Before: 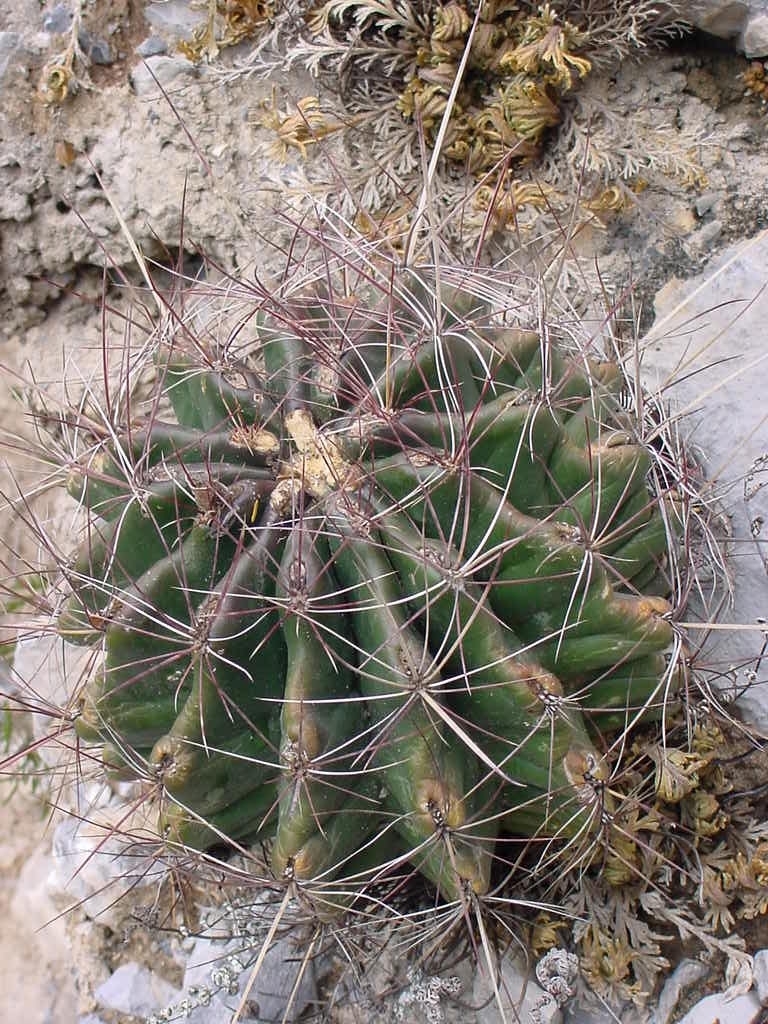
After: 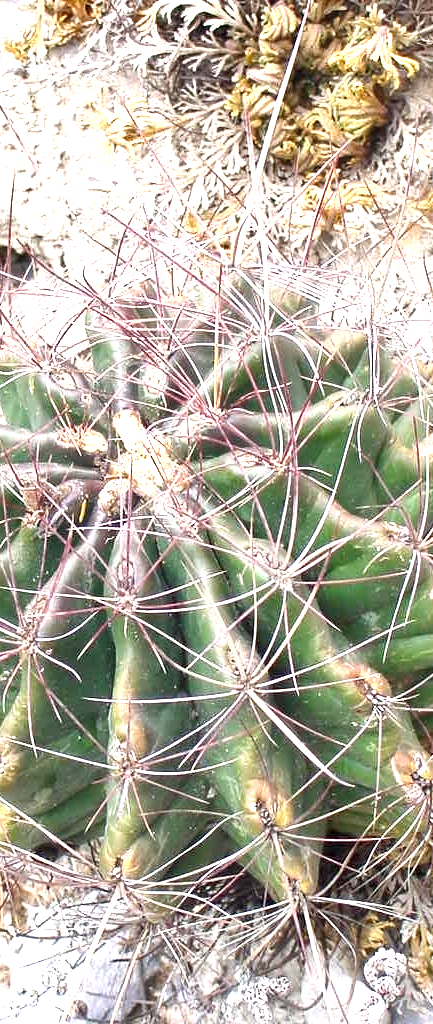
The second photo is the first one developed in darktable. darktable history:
shadows and highlights: shadows 36.59, highlights -26.73, soften with gaussian
exposure: black level correction 0.001, exposure 1.641 EV, compensate exposure bias true, compensate highlight preservation false
crop and rotate: left 22.442%, right 21.109%
